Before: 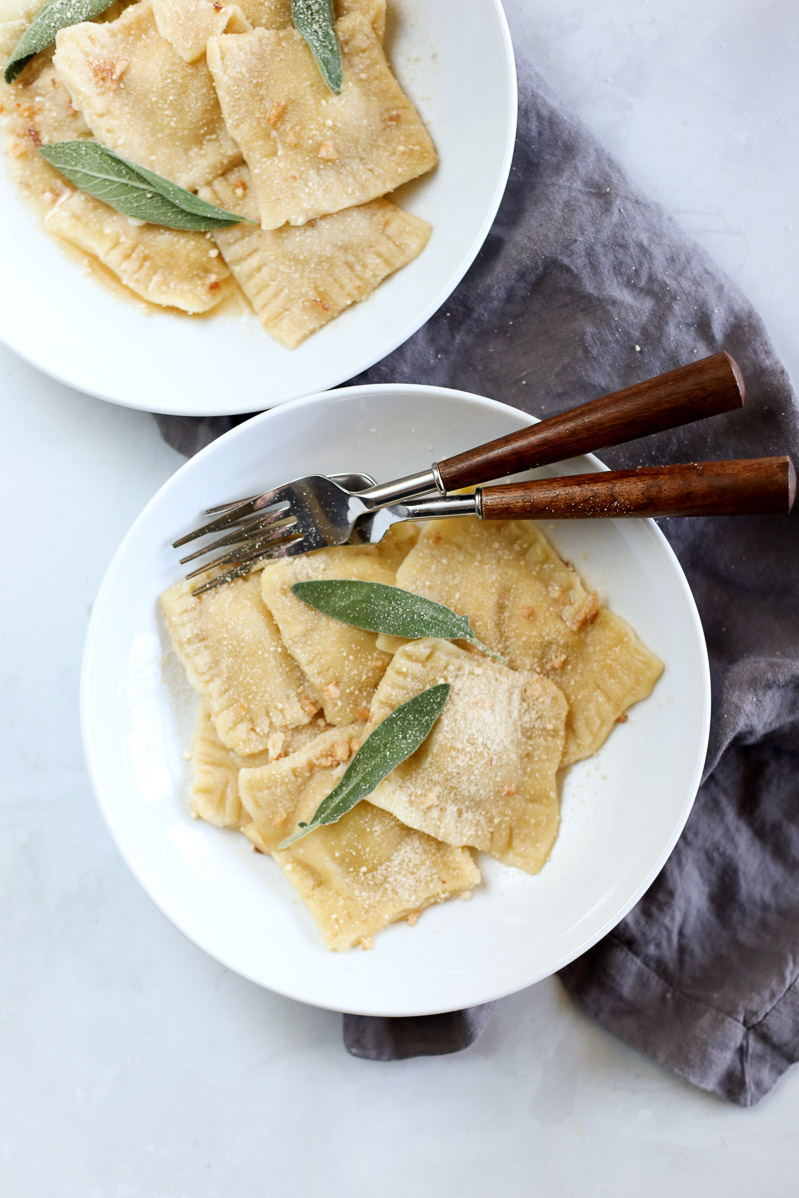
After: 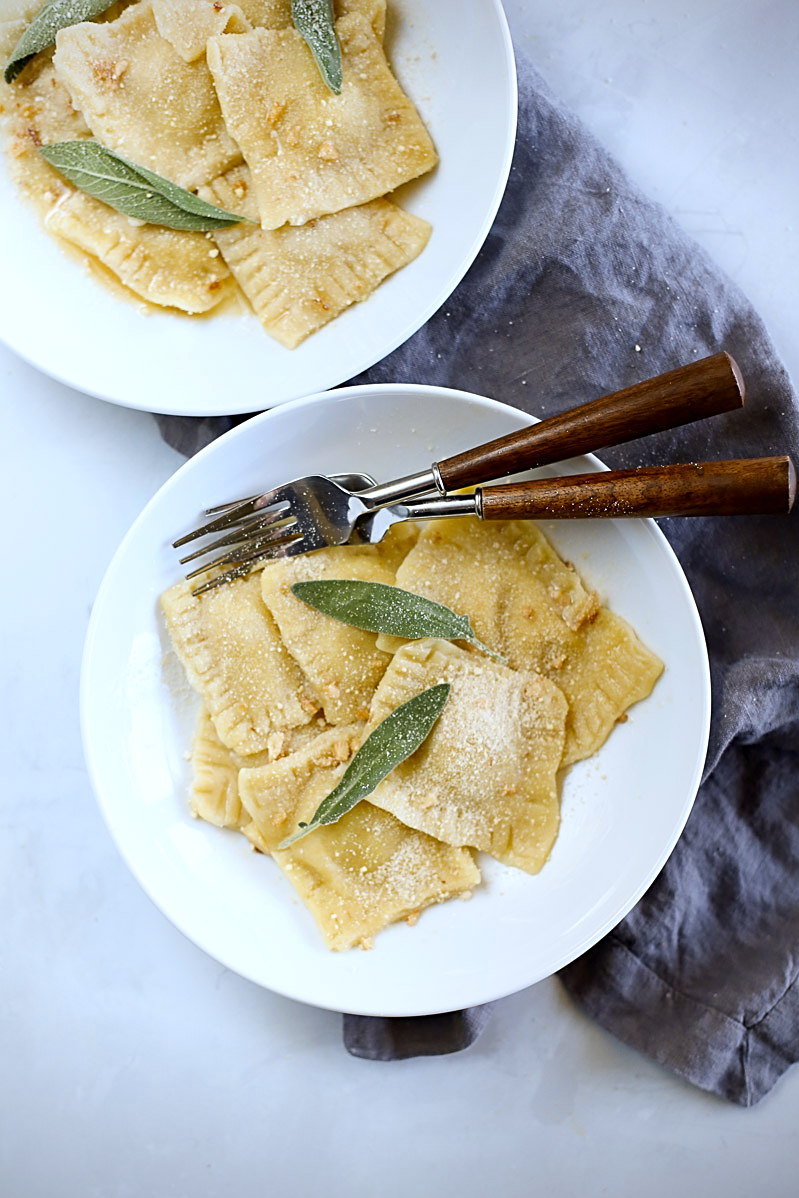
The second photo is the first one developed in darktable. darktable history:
sharpen: on, module defaults
color contrast: green-magenta contrast 0.85, blue-yellow contrast 1.25, unbound 0
color calibration: x 0.355, y 0.367, temperature 4700.38 K
vignetting: fall-off start 97.23%, saturation -0.024, center (-0.033, -0.042), width/height ratio 1.179, unbound false
